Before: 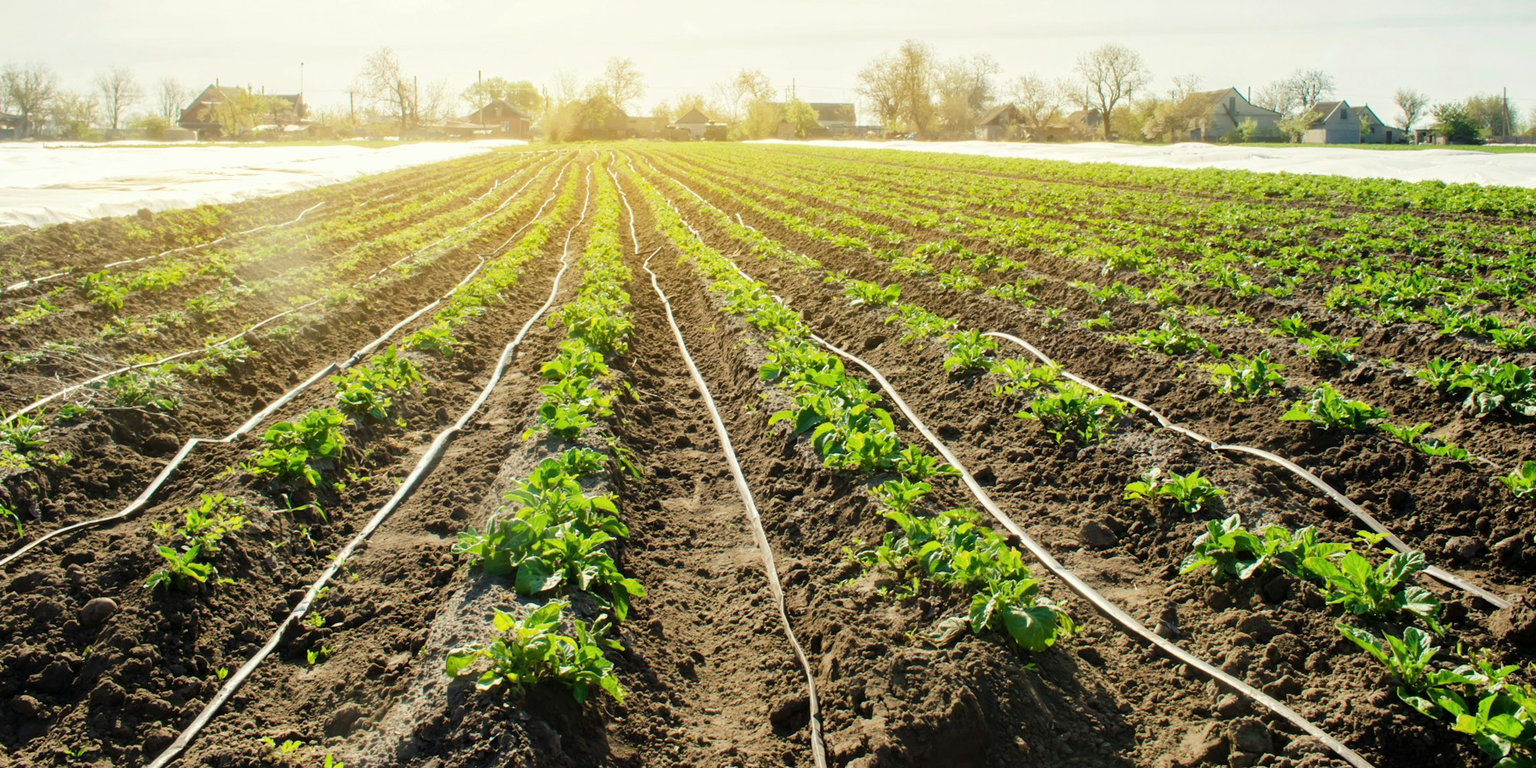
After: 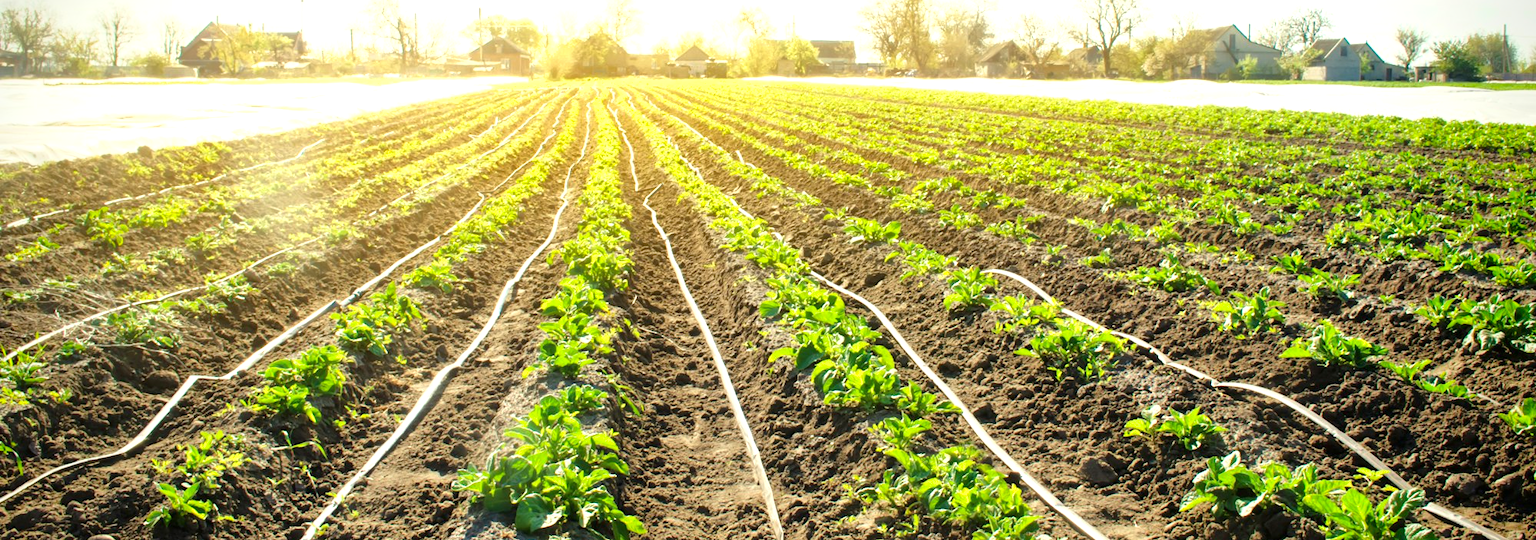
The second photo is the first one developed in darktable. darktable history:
shadows and highlights: shadows -20.53, white point adjustment -2.17, highlights -34.72
vignetting: saturation 0.381
crop and rotate: top 8.287%, bottom 21.276%
exposure: black level correction 0, exposure 0.699 EV, compensate highlight preservation false
